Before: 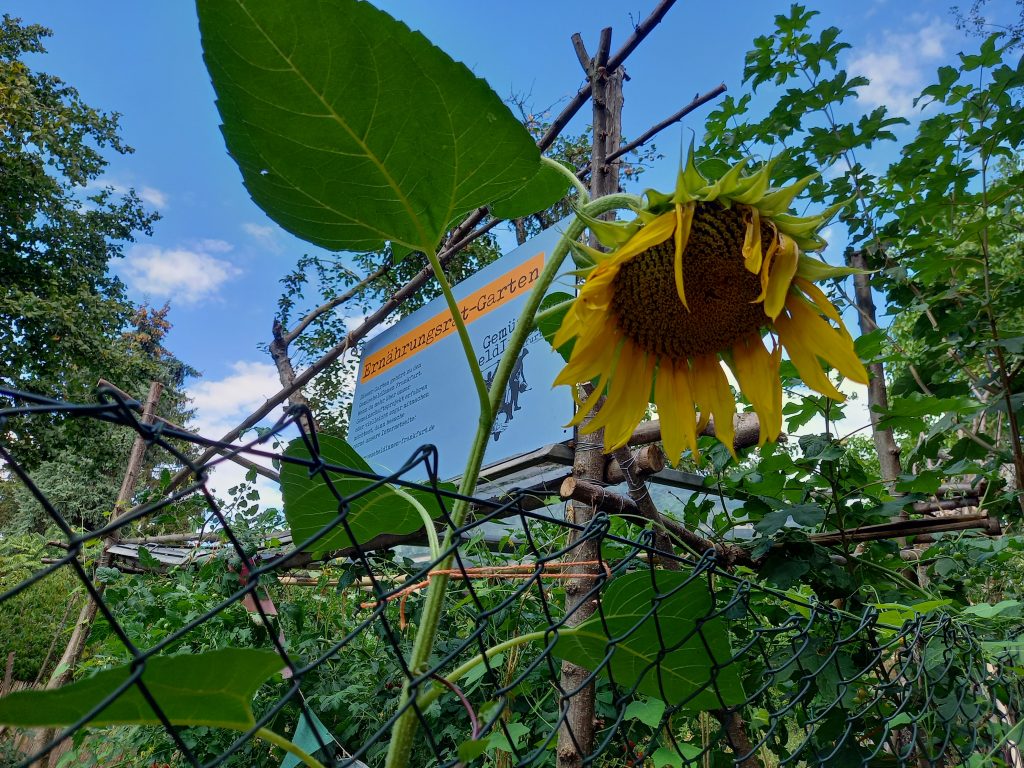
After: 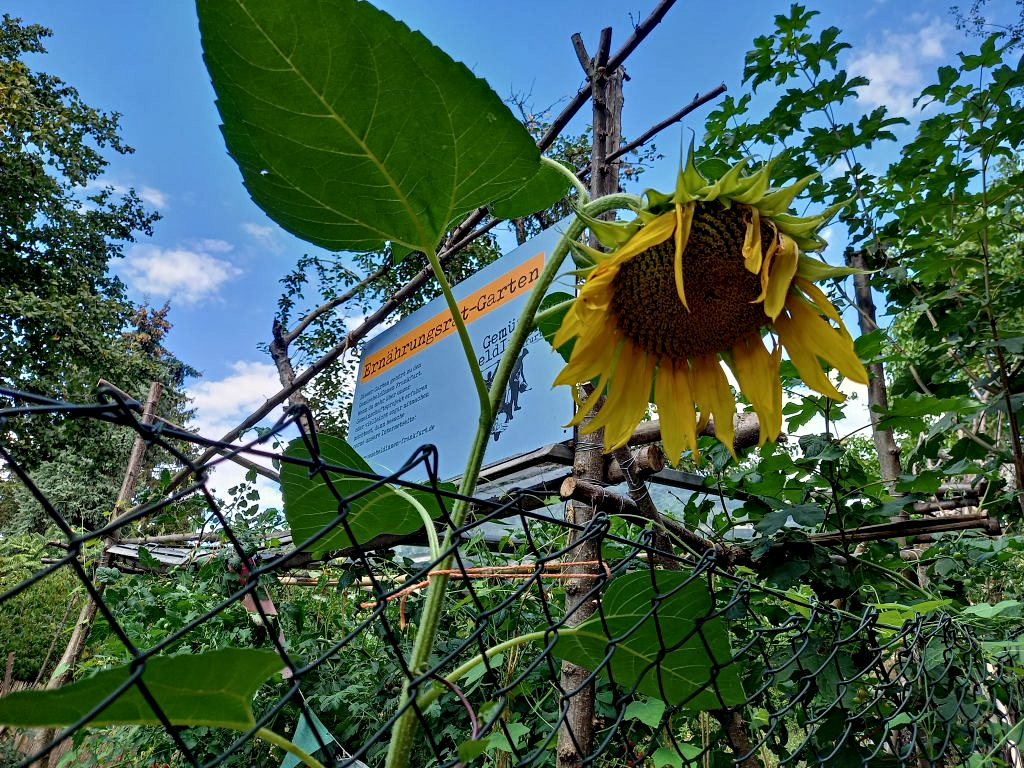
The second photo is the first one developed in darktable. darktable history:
contrast equalizer: y [[0.51, 0.537, 0.559, 0.574, 0.599, 0.618], [0.5 ×6], [0.5 ×6], [0 ×6], [0 ×6]]
